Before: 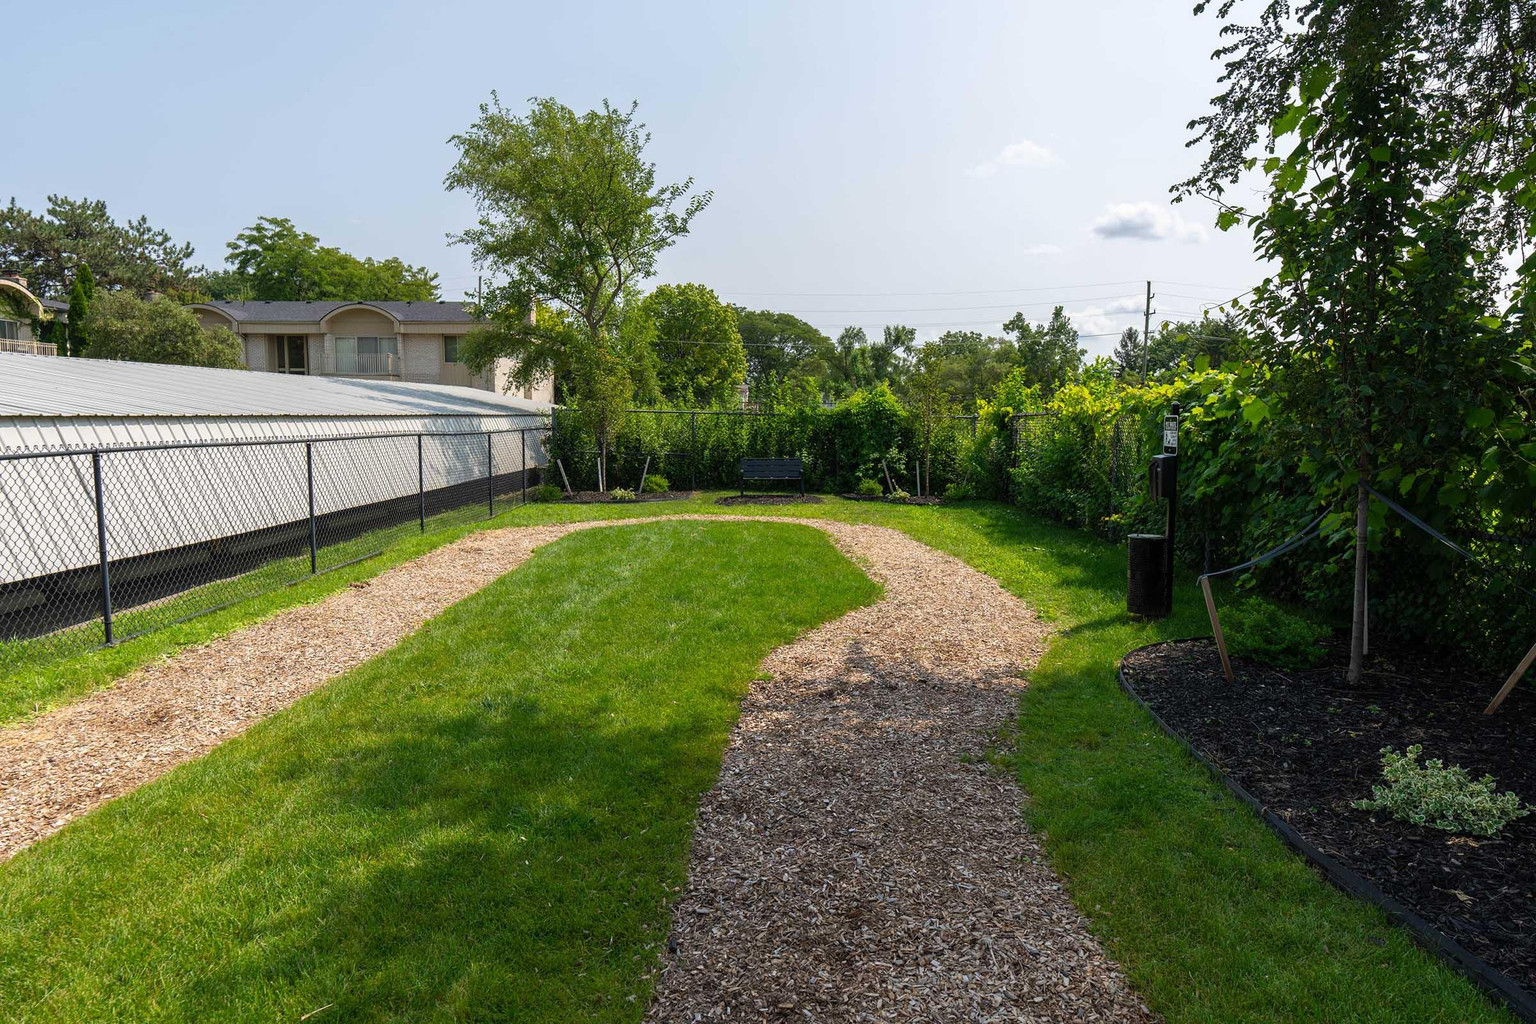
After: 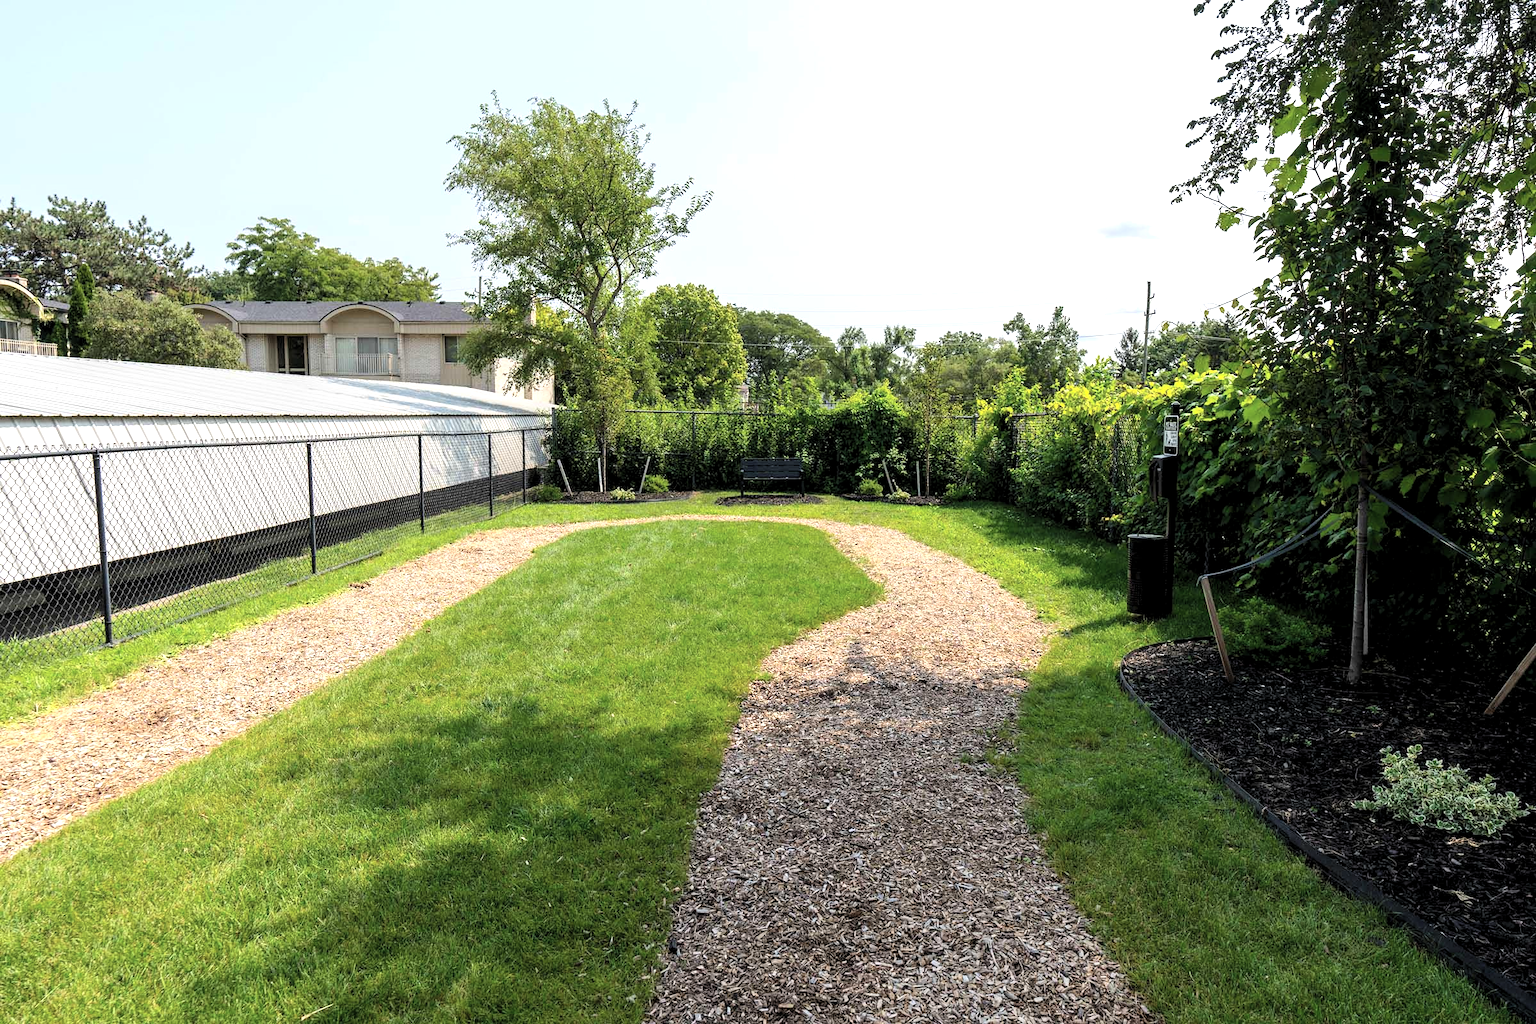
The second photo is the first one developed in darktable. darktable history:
shadows and highlights: shadows -12.49, white point adjustment 3.91, highlights 28.72
tone curve: curves: ch0 [(0, 0) (0.003, 0.004) (0.011, 0.015) (0.025, 0.033) (0.044, 0.059) (0.069, 0.092) (0.1, 0.132) (0.136, 0.18) (0.177, 0.235) (0.224, 0.297) (0.277, 0.366) (0.335, 0.44) (0.399, 0.52) (0.468, 0.594) (0.543, 0.661) (0.623, 0.727) (0.709, 0.79) (0.801, 0.86) (0.898, 0.928) (1, 1)], color space Lab, independent channels
levels: levels [0.062, 0.494, 0.925]
